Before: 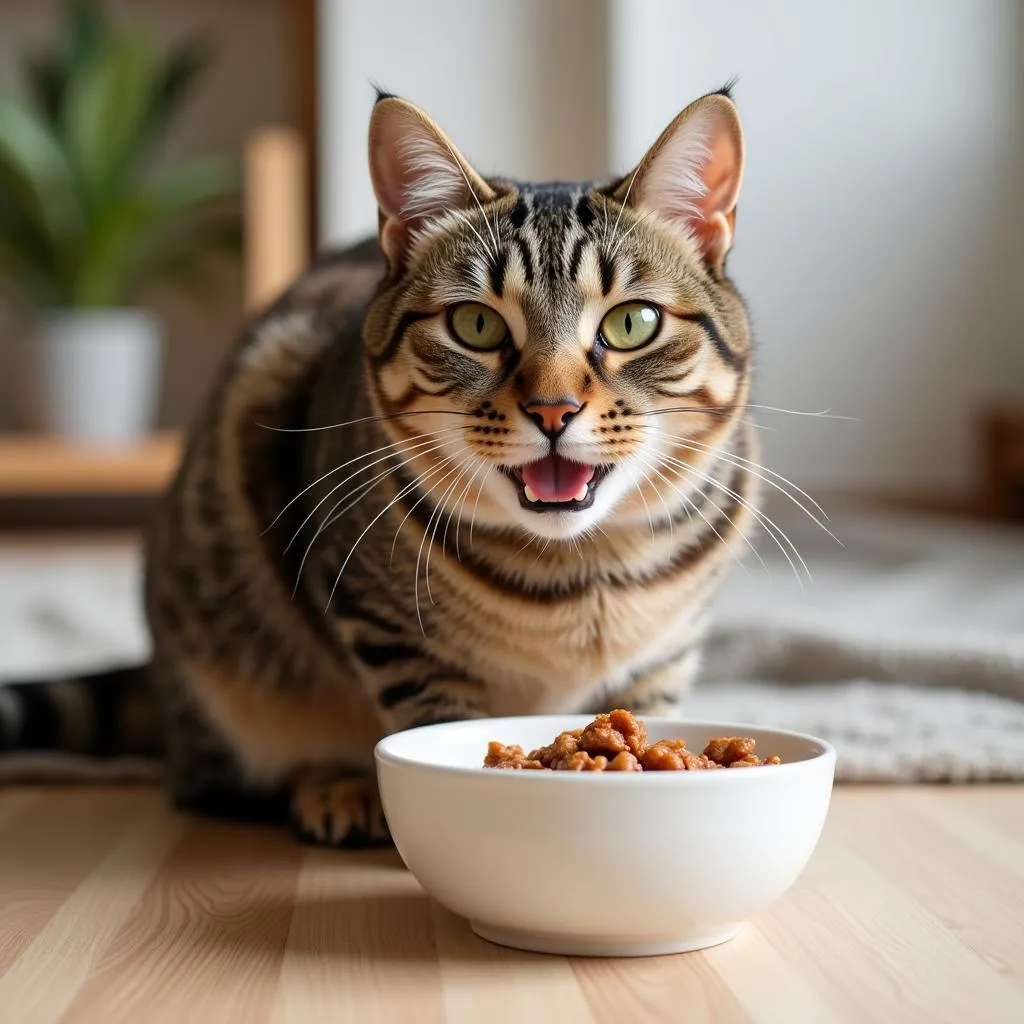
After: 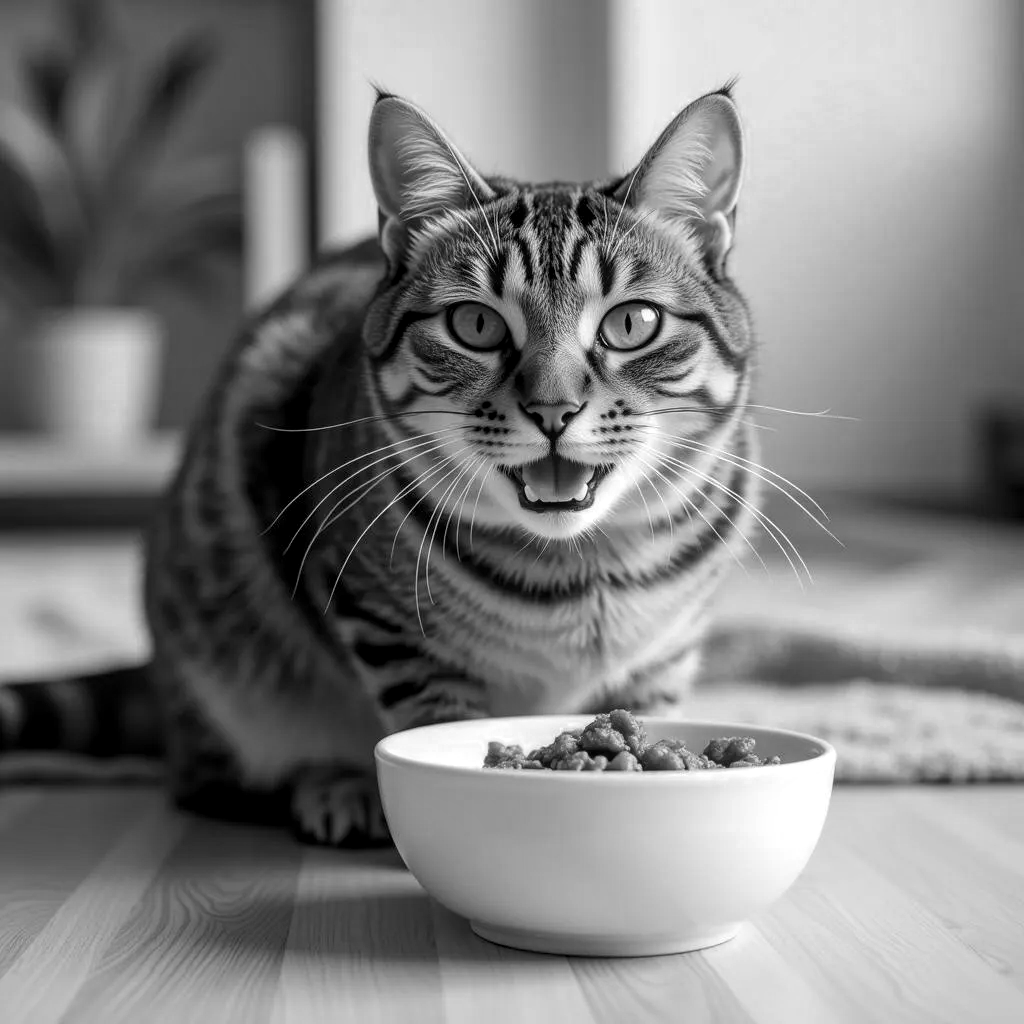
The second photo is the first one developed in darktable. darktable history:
color zones: curves: ch0 [(0, 0.613) (0.01, 0.613) (0.245, 0.448) (0.498, 0.529) (0.642, 0.665) (0.879, 0.777) (0.99, 0.613)]; ch1 [(0, 0) (0.143, 0) (0.286, 0) (0.429, 0) (0.571, 0) (0.714, 0) (0.857, 0)]
local contrast: on, module defaults
